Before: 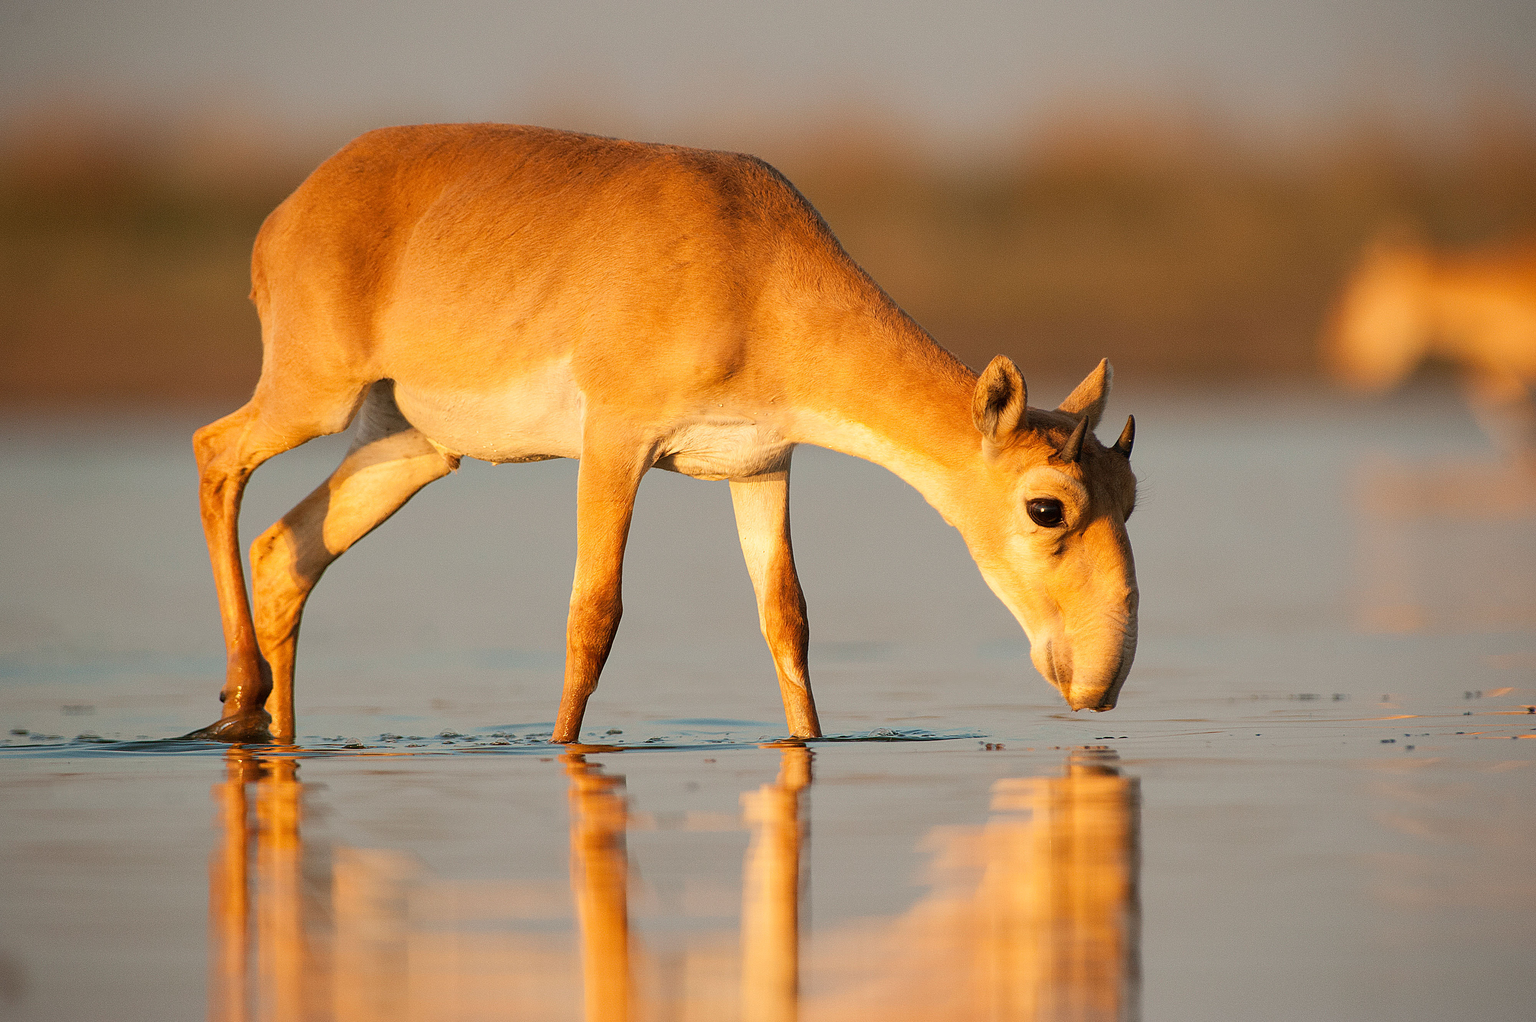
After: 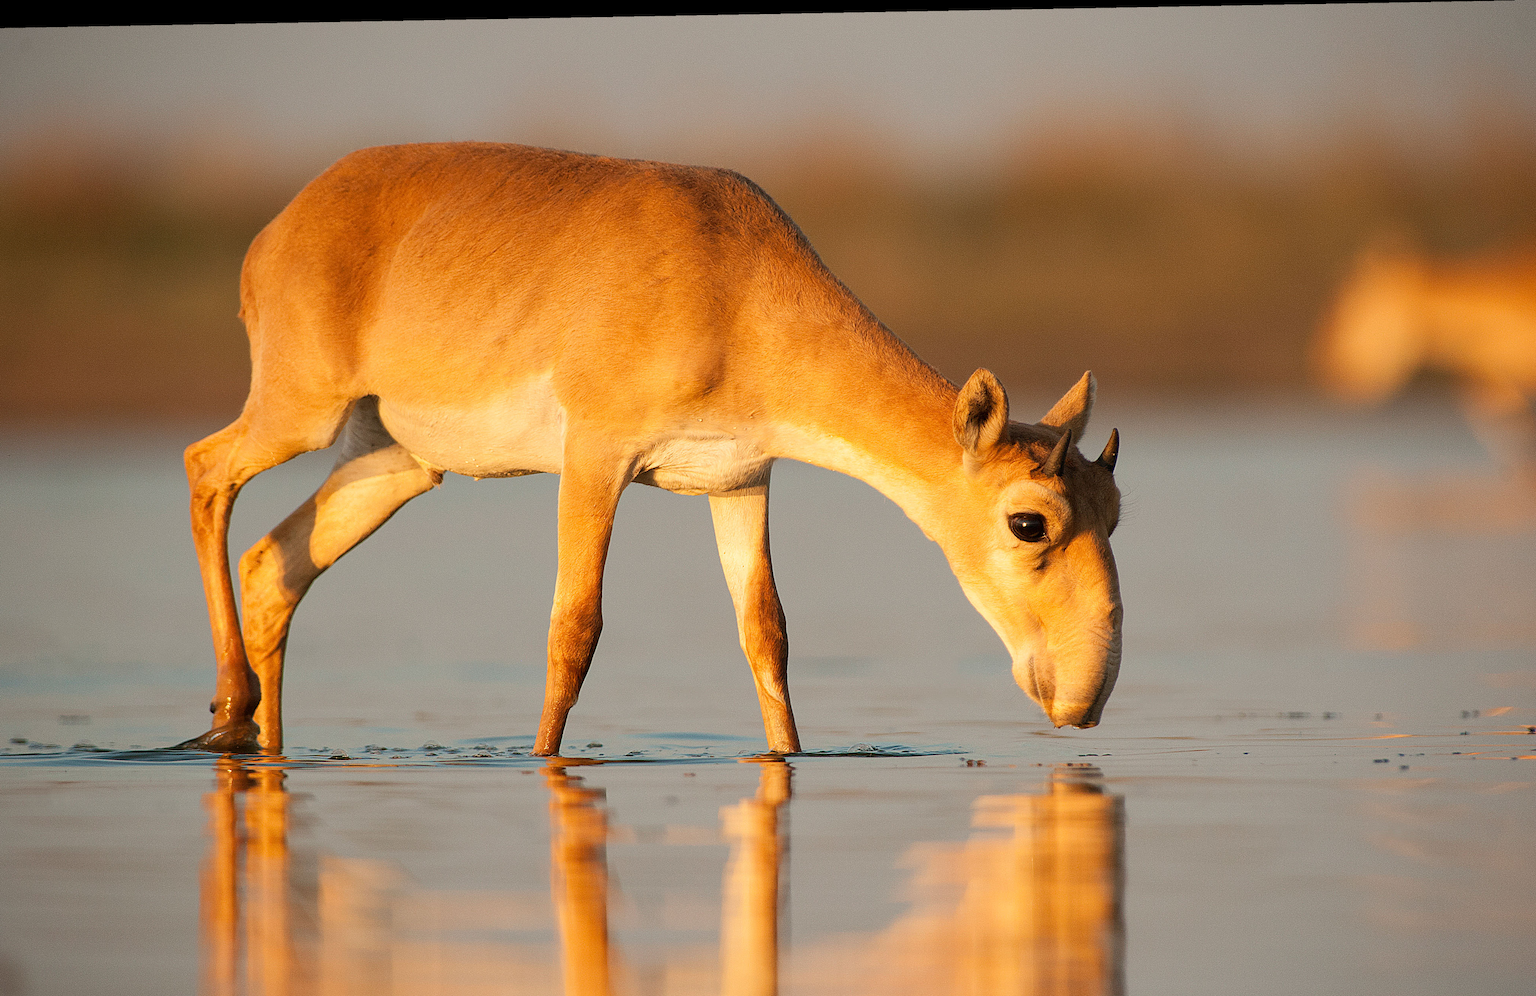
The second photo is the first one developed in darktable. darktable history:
rotate and perspective: lens shift (horizontal) -0.055, automatic cropping off
crop and rotate: top 0%, bottom 5.097%
